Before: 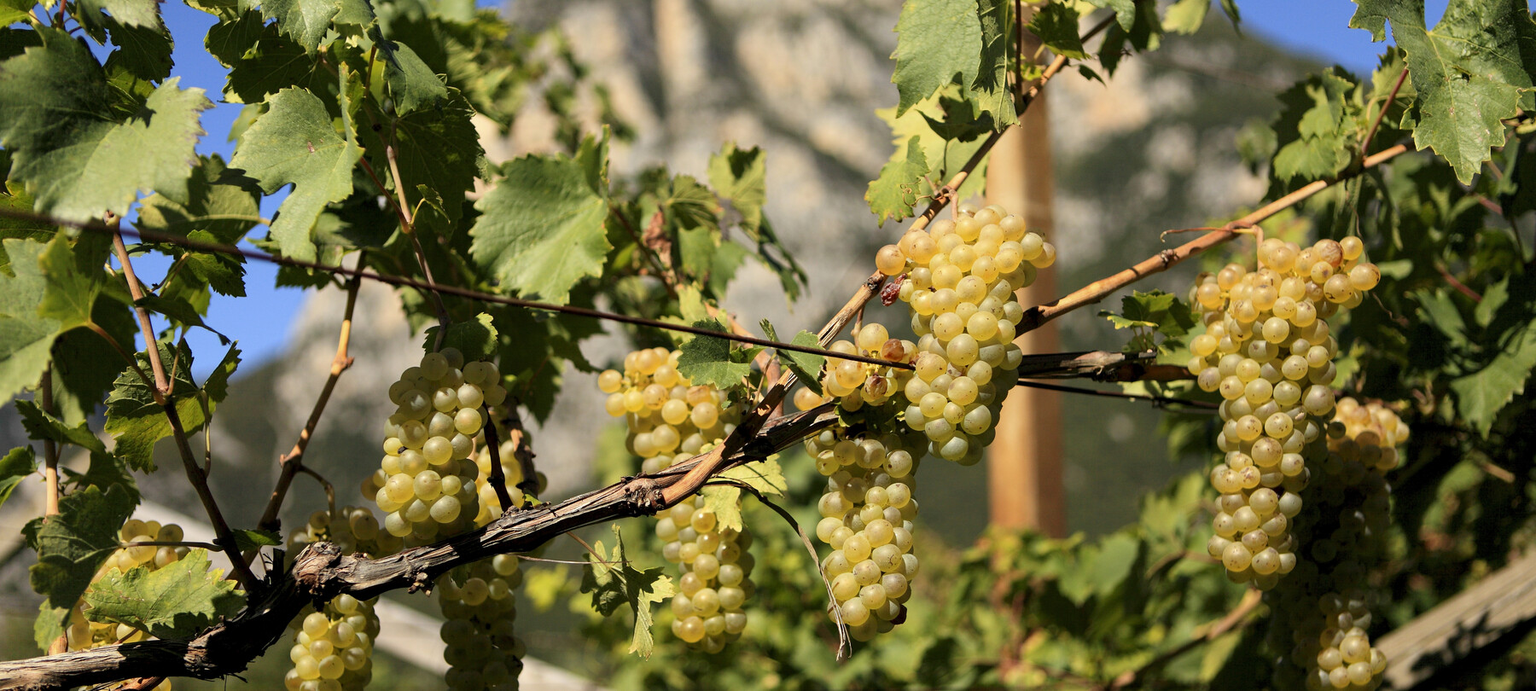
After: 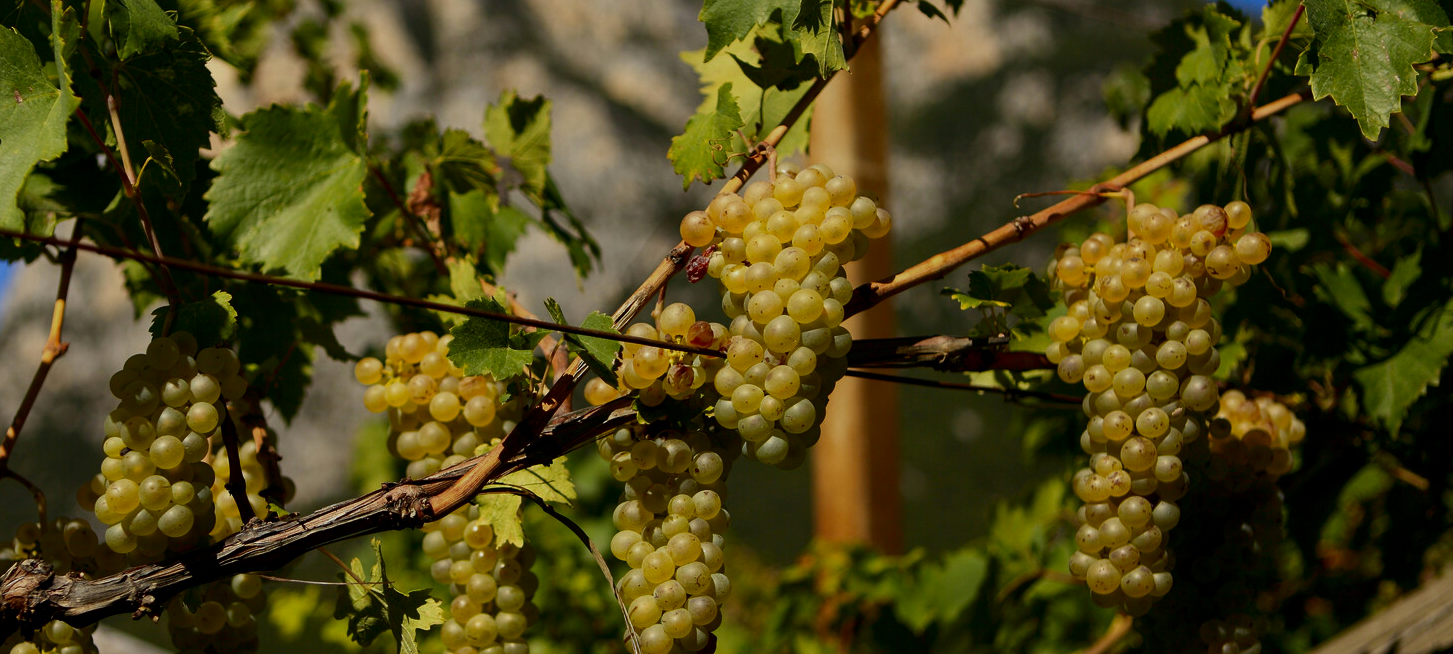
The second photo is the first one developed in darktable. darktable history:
exposure: exposure -0.353 EV, compensate exposure bias true, compensate highlight preservation false
contrast brightness saturation: brightness -0.249, saturation 0.199
crop: left 19.255%, top 9.459%, bottom 9.733%
